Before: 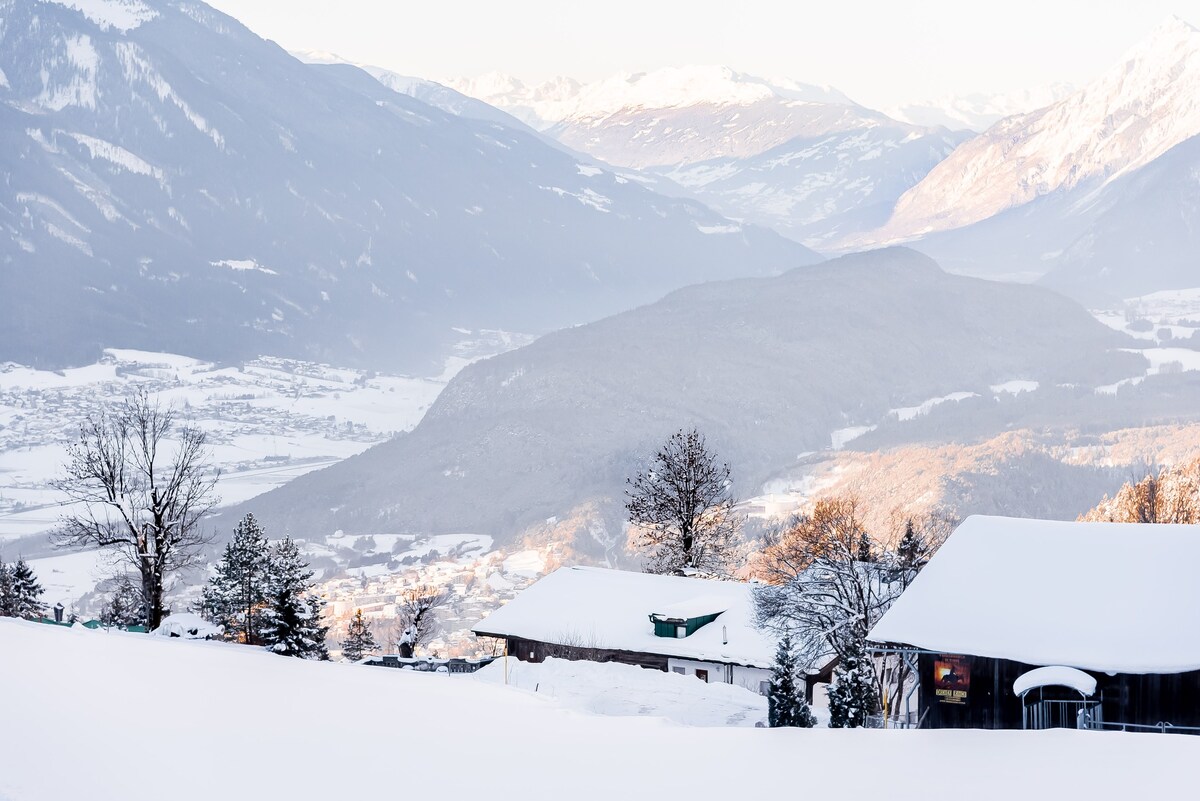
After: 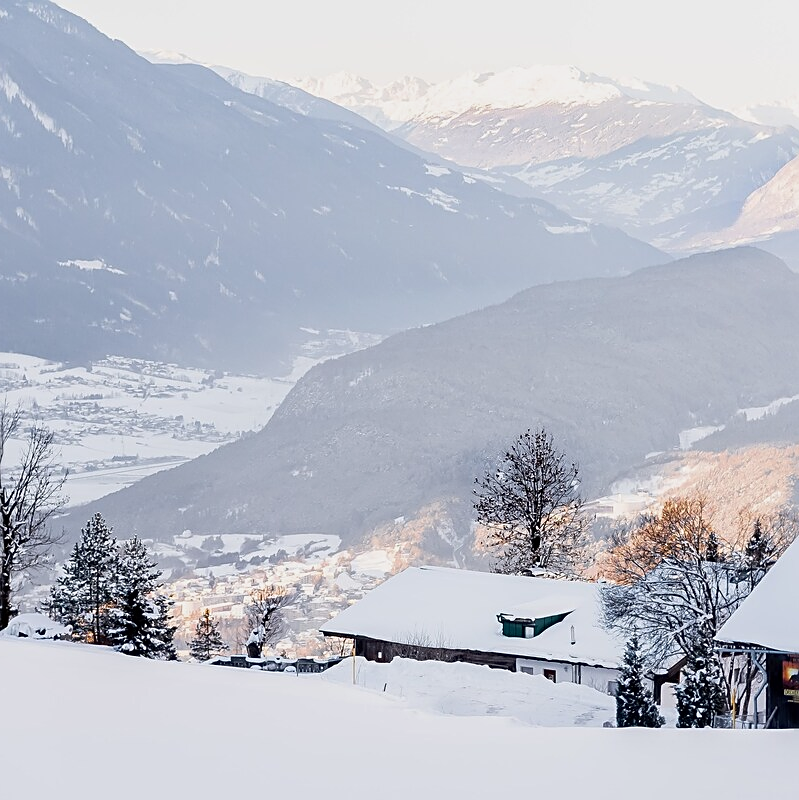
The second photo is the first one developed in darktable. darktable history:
crop and rotate: left 12.673%, right 20.66%
local contrast: mode bilateral grid, contrast 10, coarseness 25, detail 110%, midtone range 0.2
exposure: exposure -0.21 EV, compensate highlight preservation false
sharpen: on, module defaults
